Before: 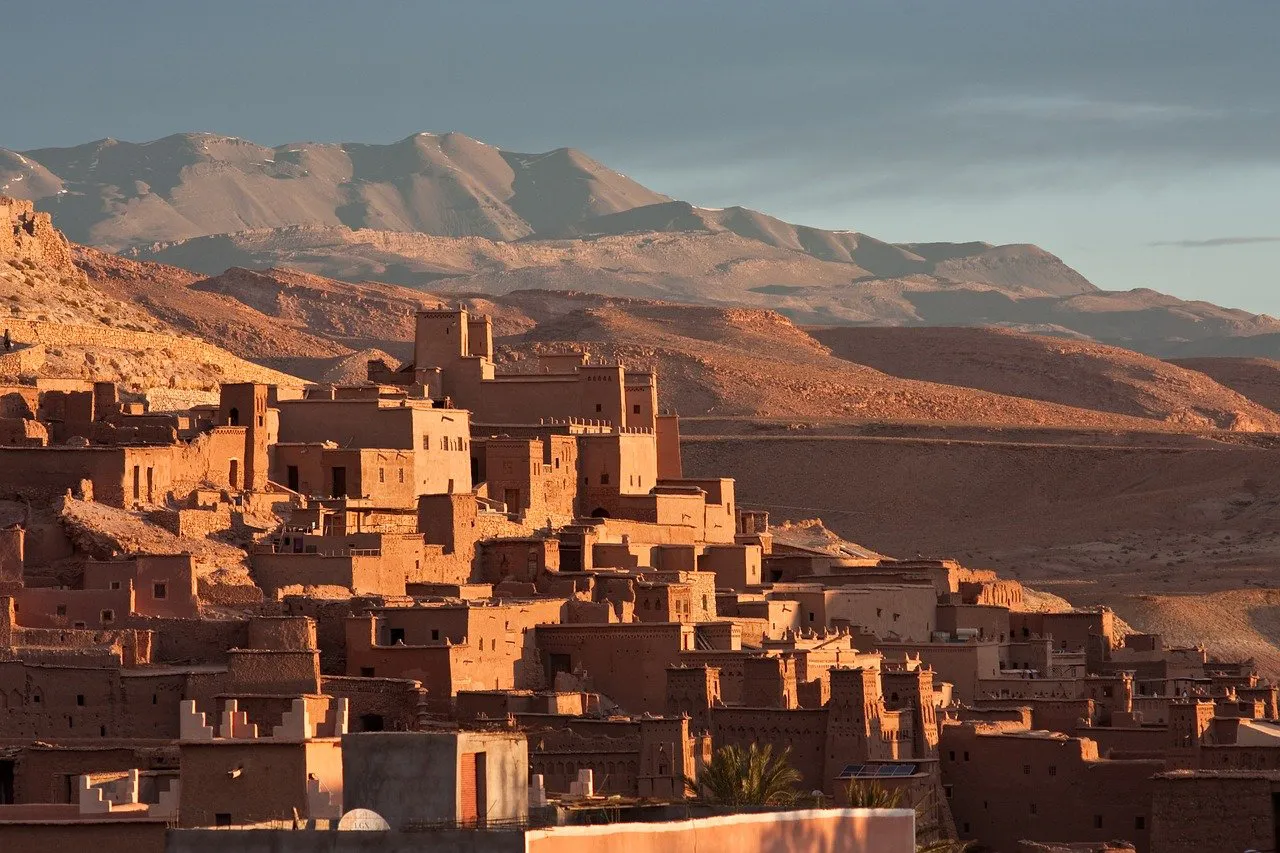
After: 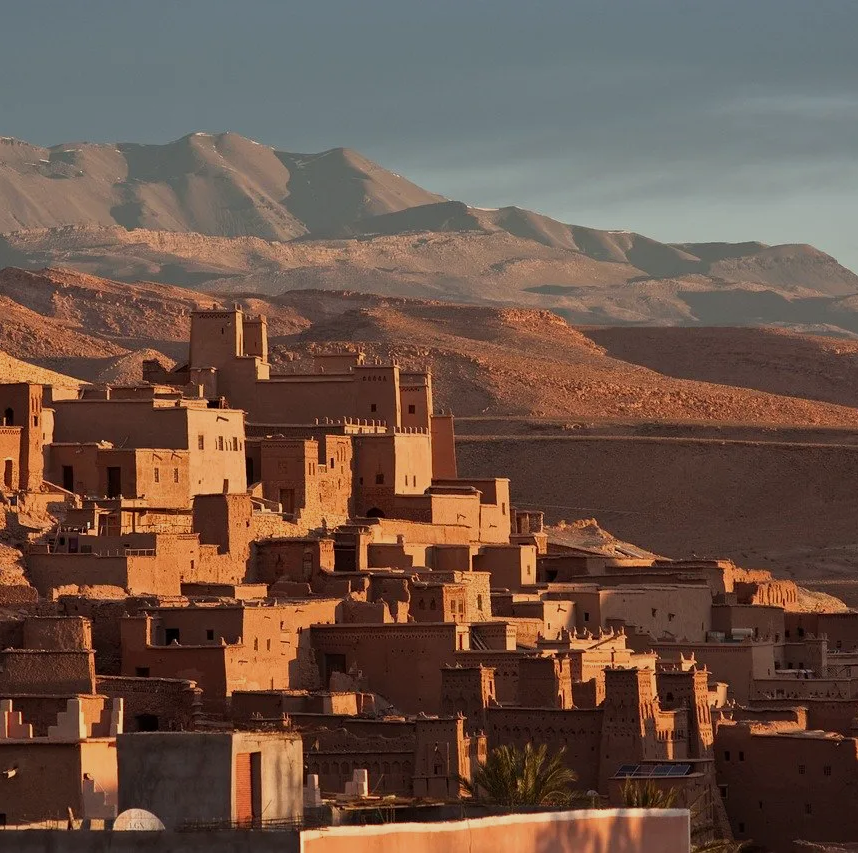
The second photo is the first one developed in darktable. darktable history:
exposure: exposure -0.348 EV, compensate exposure bias true, compensate highlight preservation false
color calibration: x 0.34, y 0.355, temperature 5171.37 K
crop and rotate: left 17.652%, right 15.314%
